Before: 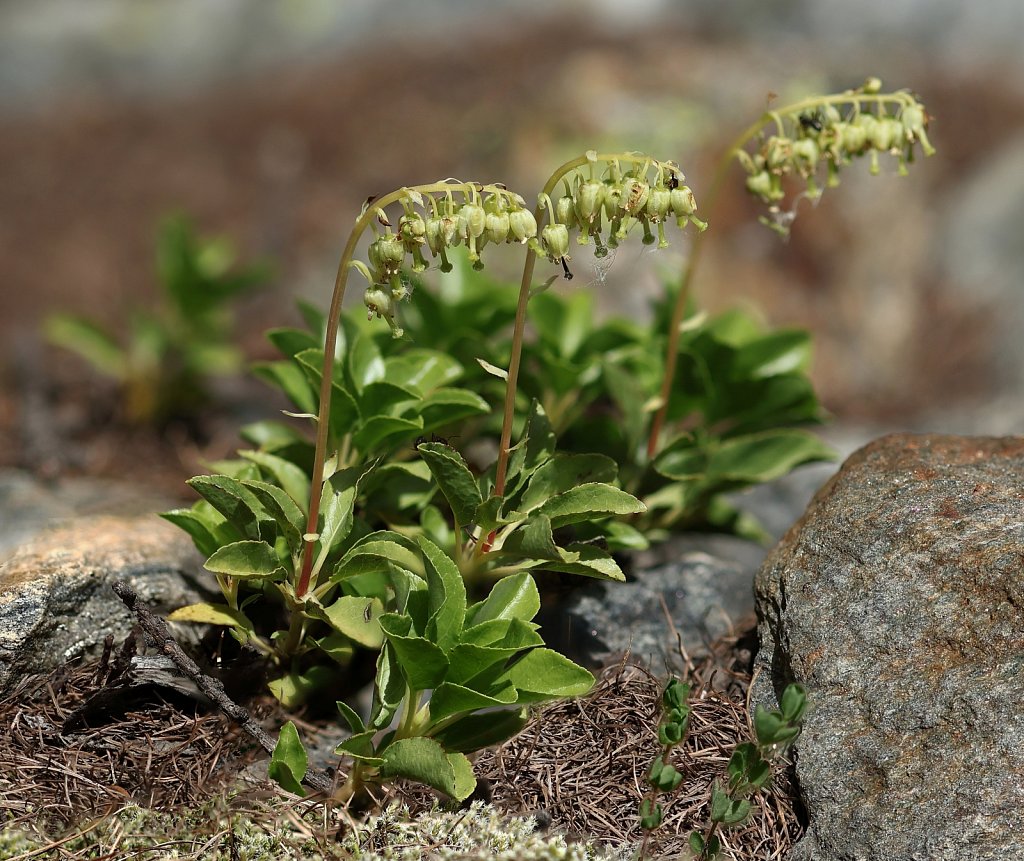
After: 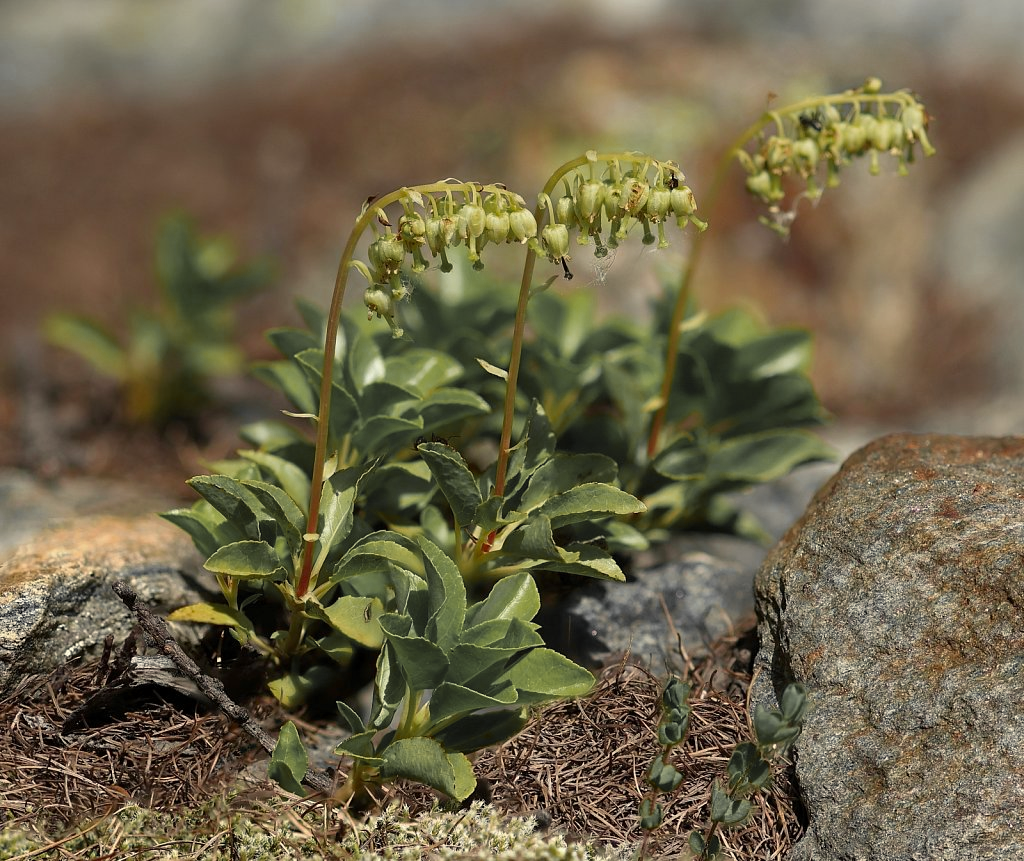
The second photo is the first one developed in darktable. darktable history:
color zones: curves: ch0 [(0.004, 0.388) (0.125, 0.392) (0.25, 0.404) (0.375, 0.5) (0.5, 0.5) (0.625, 0.5) (0.75, 0.5) (0.875, 0.5)]; ch1 [(0, 0.5) (0.125, 0.5) (0.25, 0.5) (0.375, 0.124) (0.524, 0.124) (0.645, 0.128) (0.789, 0.132) (0.914, 0.096) (0.998, 0.068)]
exposure: exposure 0.218 EV, compensate highlight preservation false
color balance rgb: highlights gain › chroma 3.066%, highlights gain › hue 77.11°, perceptual saturation grading › global saturation -0.055%, saturation formula JzAzBz (2021)
